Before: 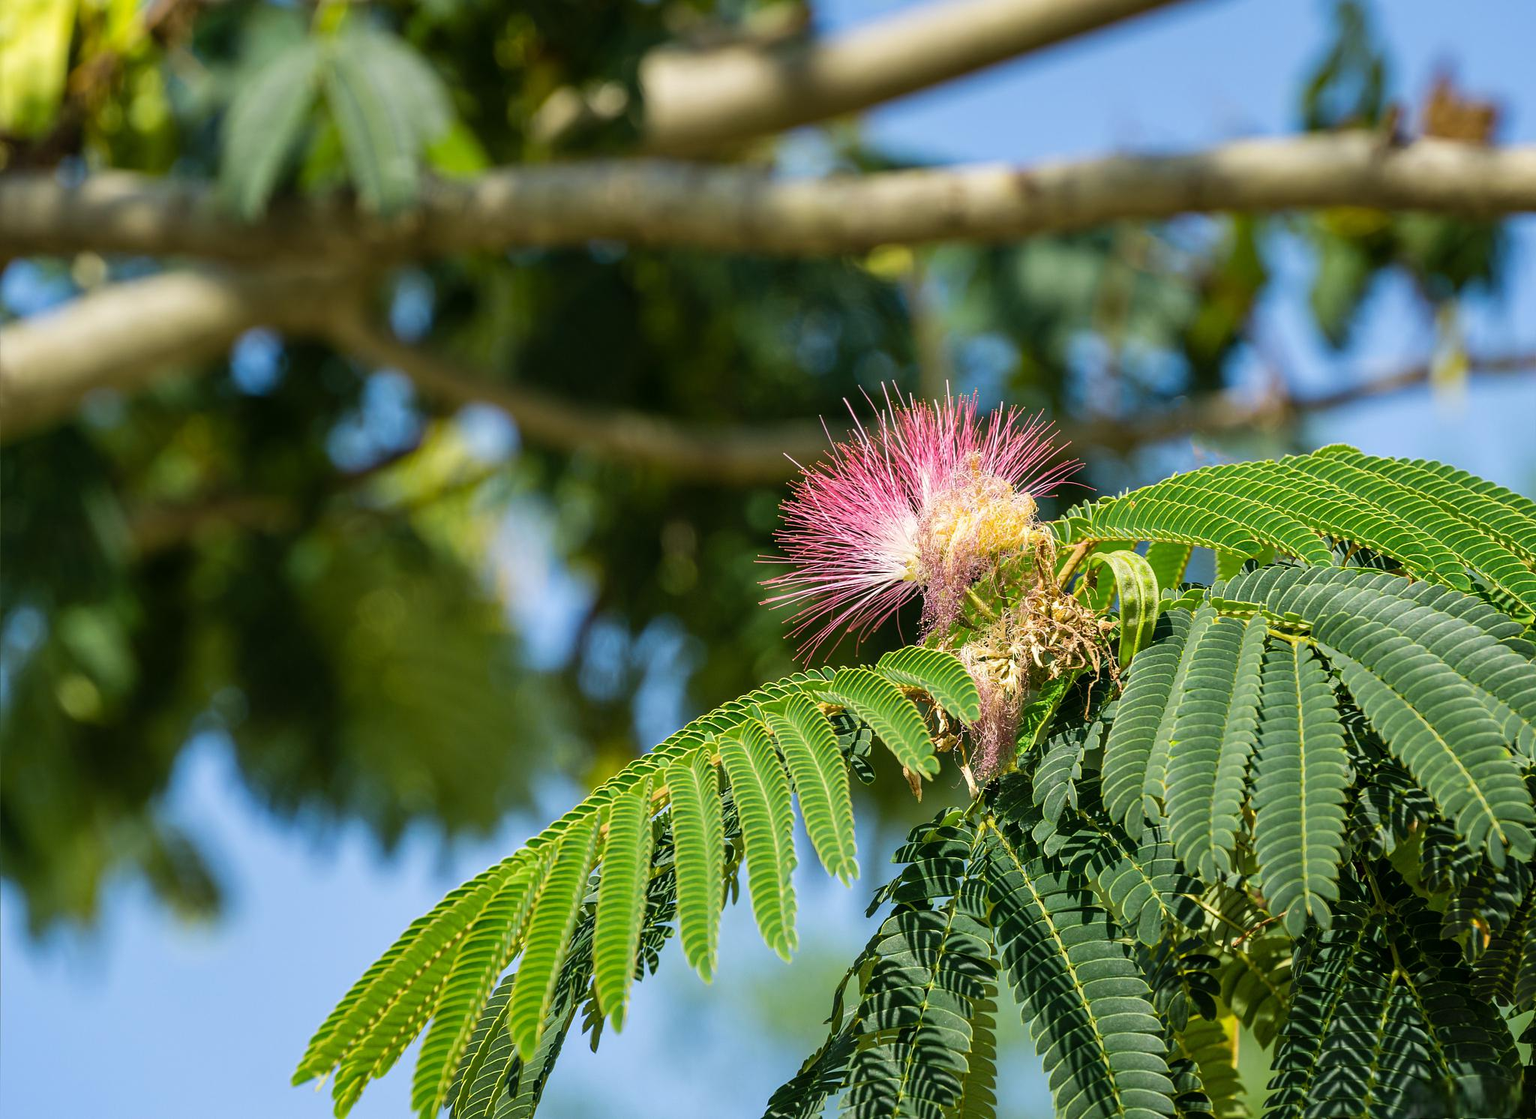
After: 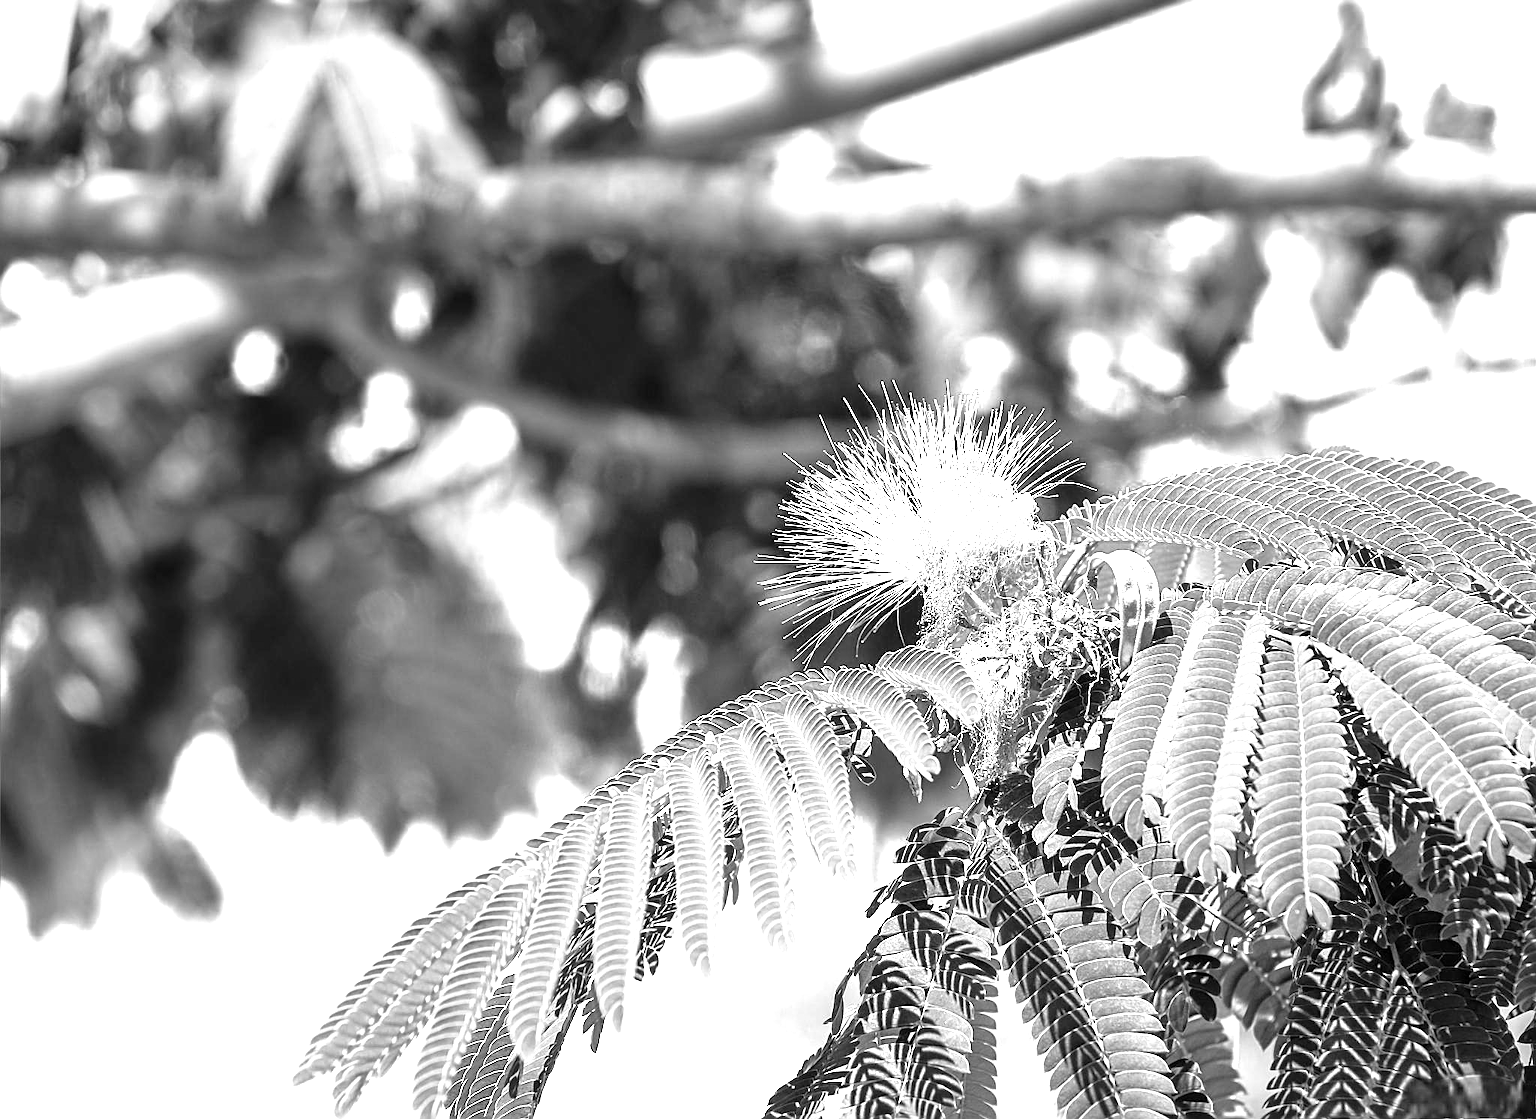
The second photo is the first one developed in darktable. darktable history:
tone equalizer: -8 EV -0.423 EV, -7 EV -0.393 EV, -6 EV -0.328 EV, -5 EV -0.205 EV, -3 EV 0.226 EV, -2 EV 0.335 EV, -1 EV 0.413 EV, +0 EV 0.426 EV
sharpen: on, module defaults
exposure: black level correction 0, exposure 1.402 EV, compensate highlight preservation false
color zones: curves: ch0 [(0, 0.613) (0.01, 0.613) (0.245, 0.448) (0.498, 0.529) (0.642, 0.665) (0.879, 0.777) (0.99, 0.613)]; ch1 [(0, 0) (0.143, 0) (0.286, 0) (0.429, 0) (0.571, 0) (0.714, 0) (0.857, 0)]
local contrast: mode bilateral grid, contrast 20, coarseness 49, detail 119%, midtone range 0.2
